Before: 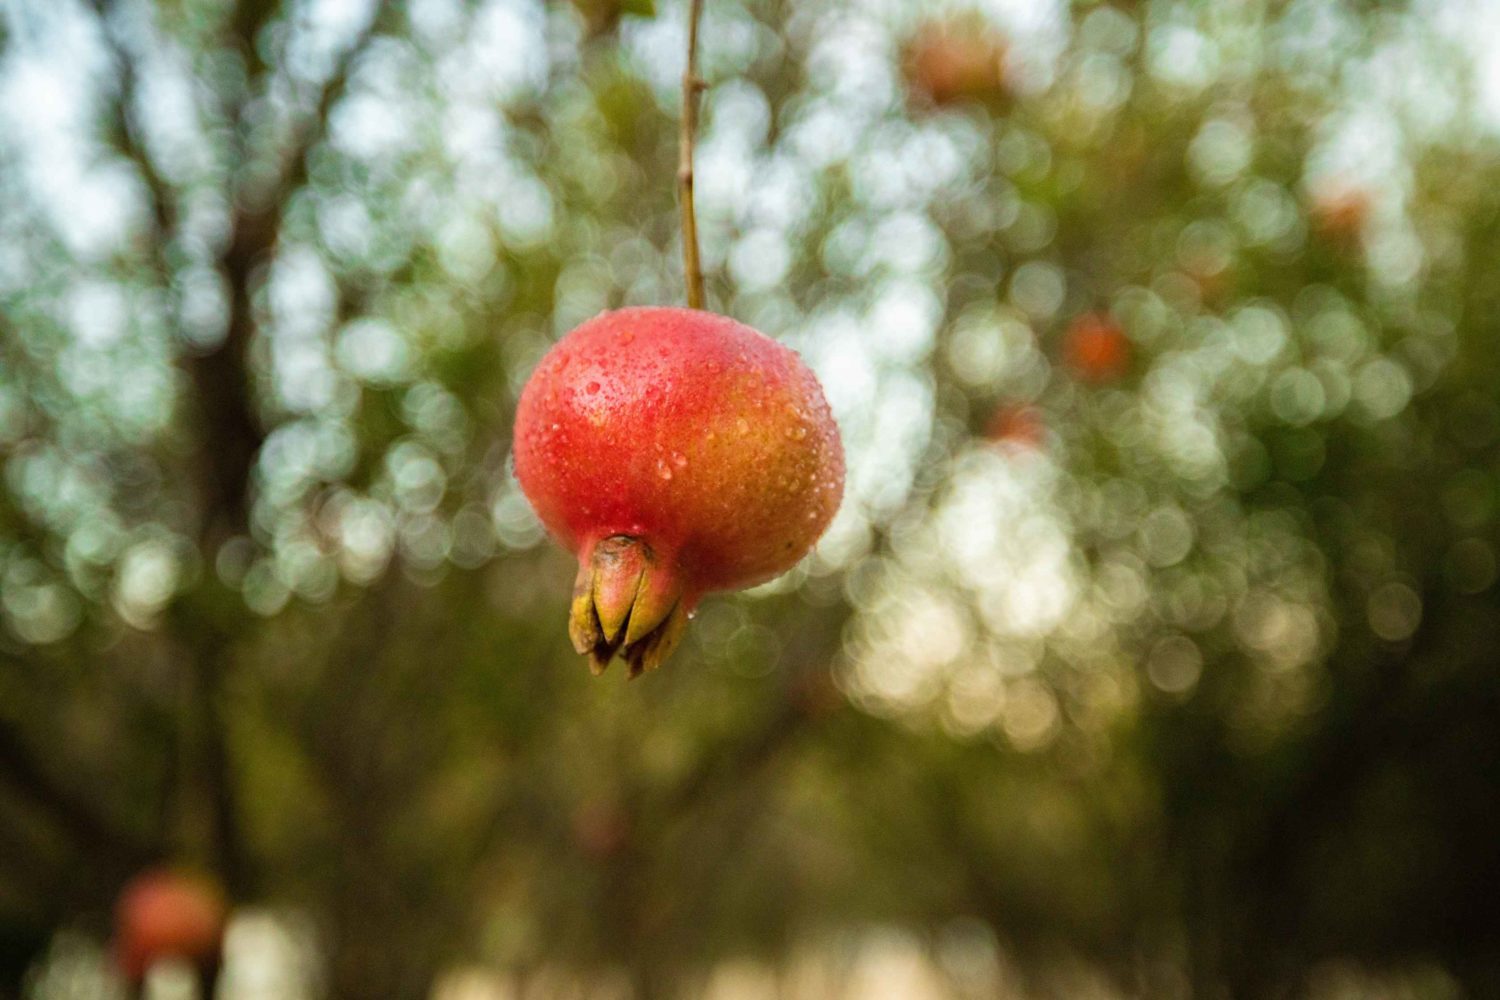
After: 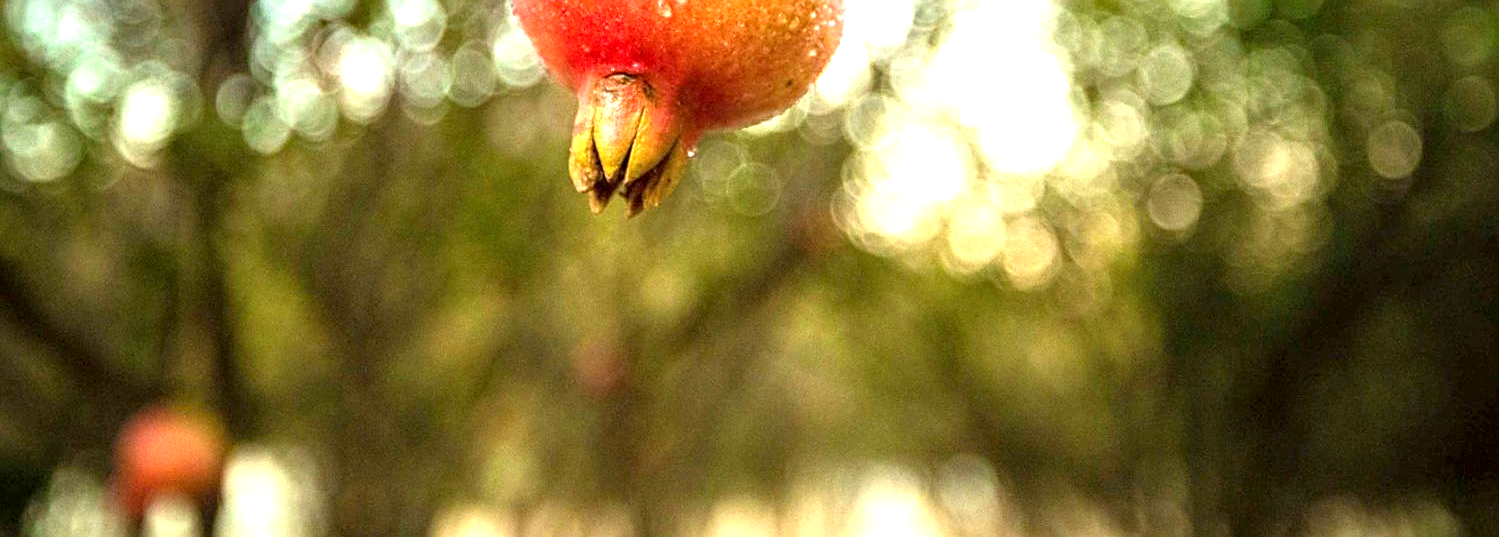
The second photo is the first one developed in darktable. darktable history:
sharpen: on, module defaults
crop and rotate: top 46.237%
local contrast: on, module defaults
exposure: black level correction 0.001, exposure 1.3 EV, compensate highlight preservation false
